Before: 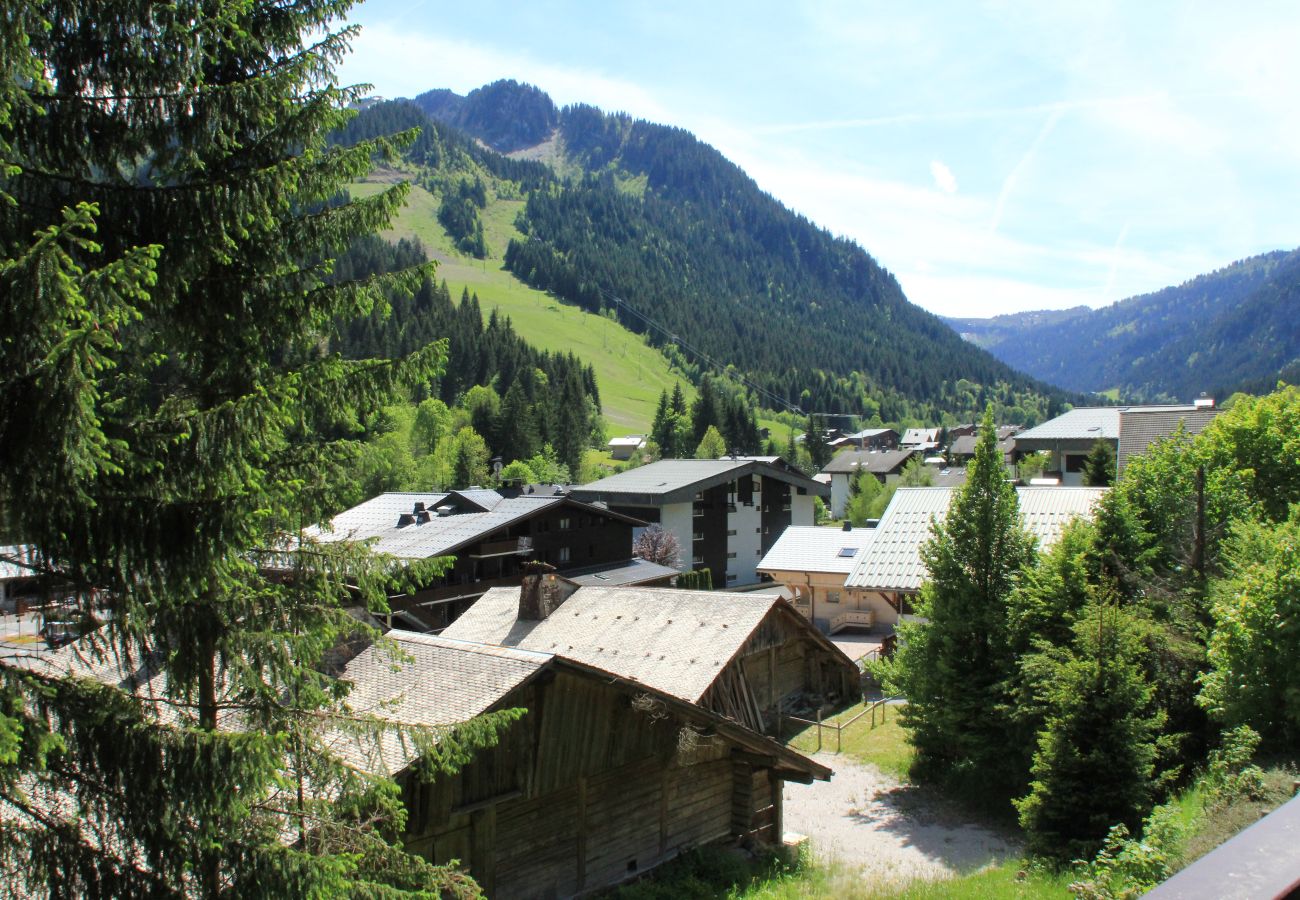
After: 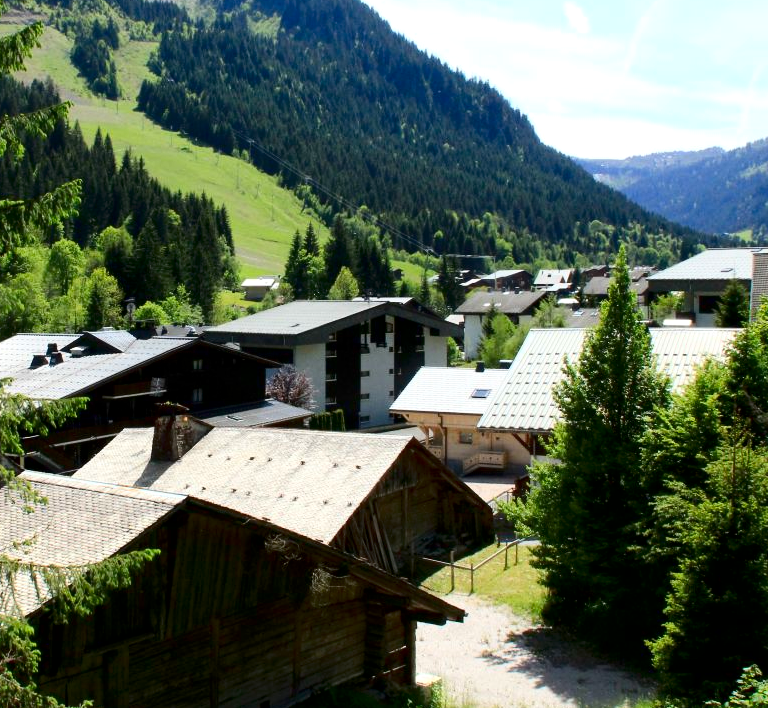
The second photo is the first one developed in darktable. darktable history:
rotate and perspective: automatic cropping original format, crop left 0, crop top 0
crop and rotate: left 28.256%, top 17.734%, right 12.656%, bottom 3.573%
contrast brightness saturation: contrast 0.2, brightness -0.11, saturation 0.1
exposure: black level correction 0.007, exposure 0.093 EV, compensate highlight preservation false
